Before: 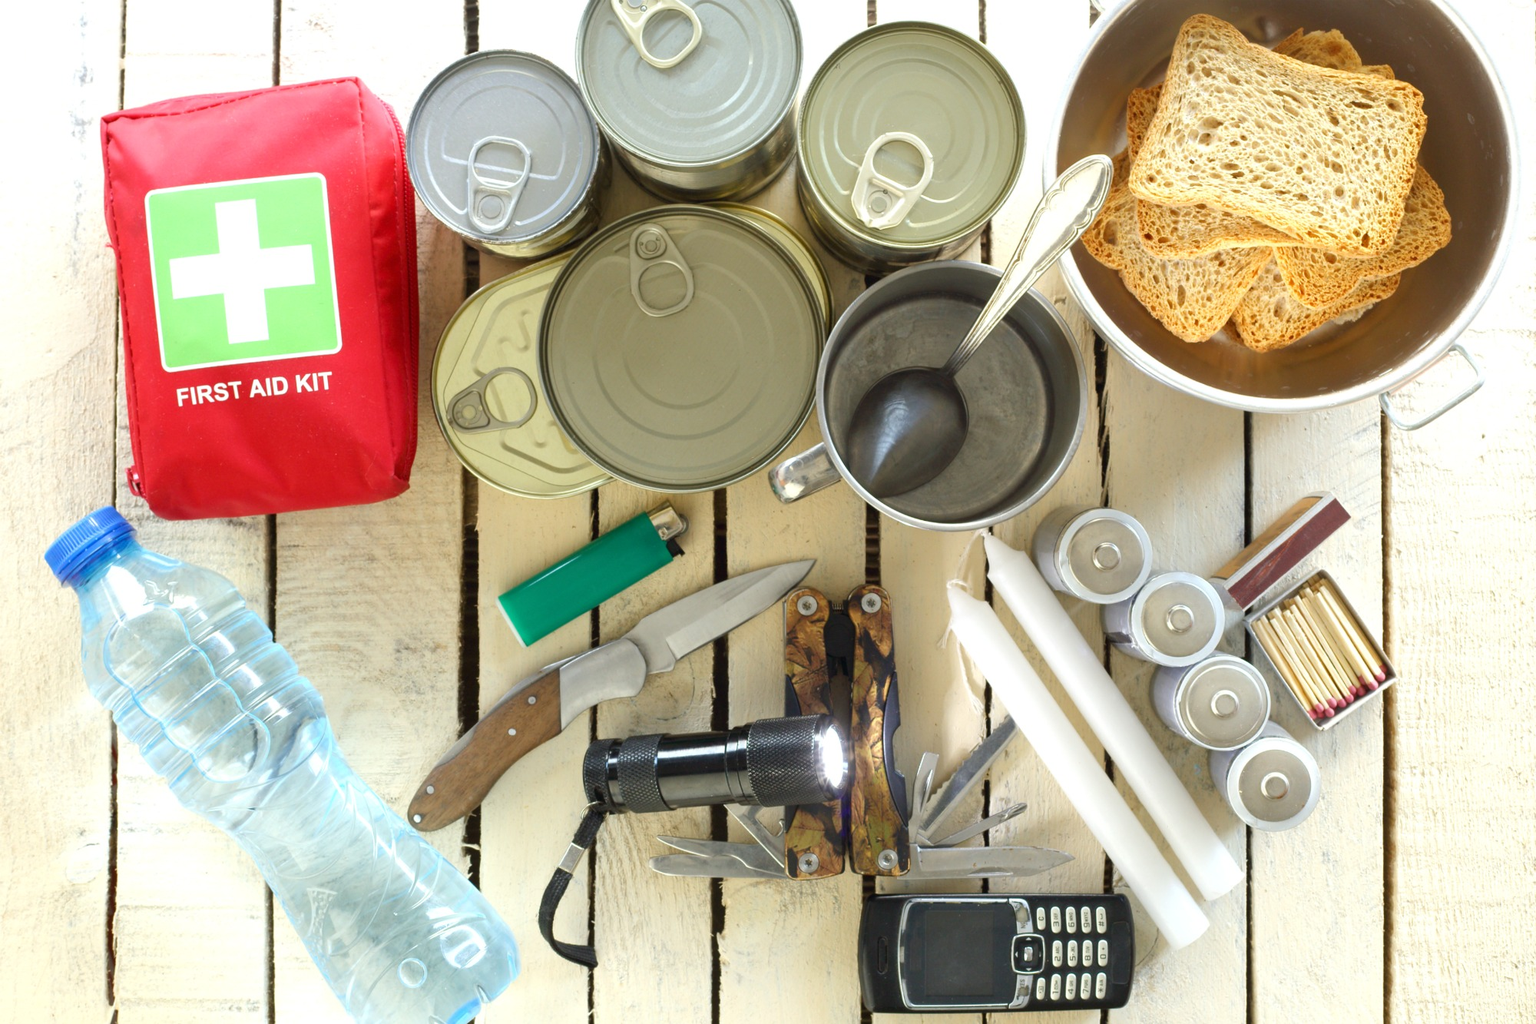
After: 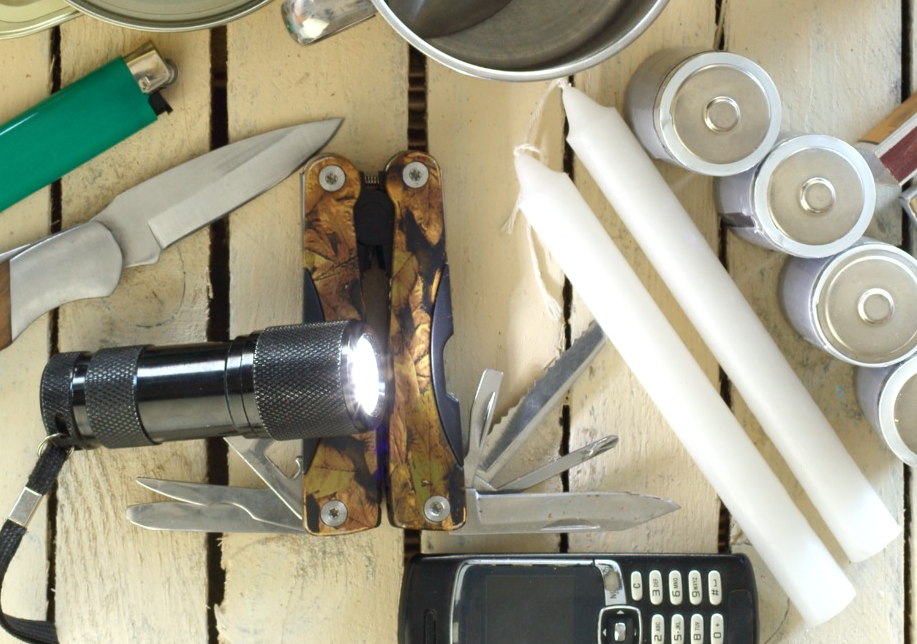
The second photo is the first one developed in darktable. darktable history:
tone equalizer: on, module defaults
crop: left 35.976%, top 45.819%, right 18.162%, bottom 5.807%
